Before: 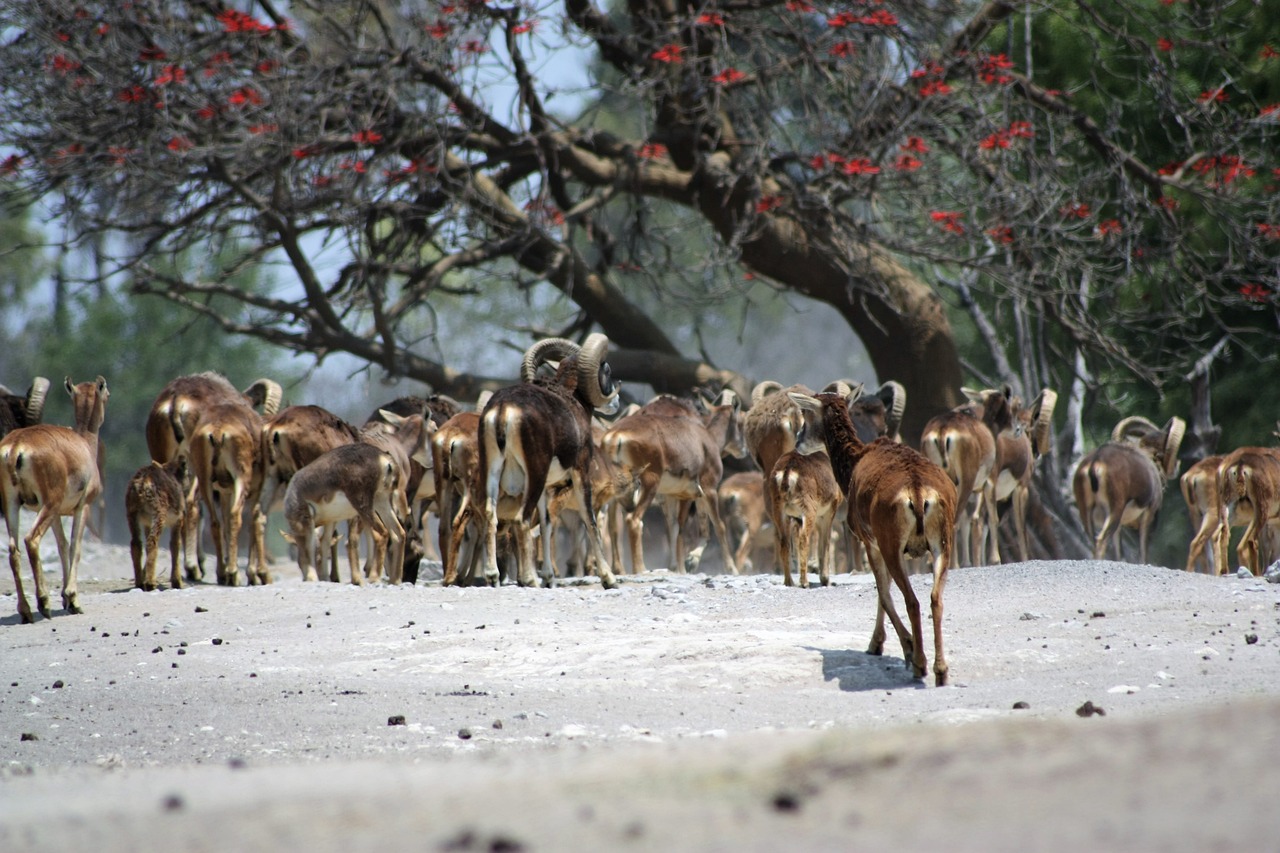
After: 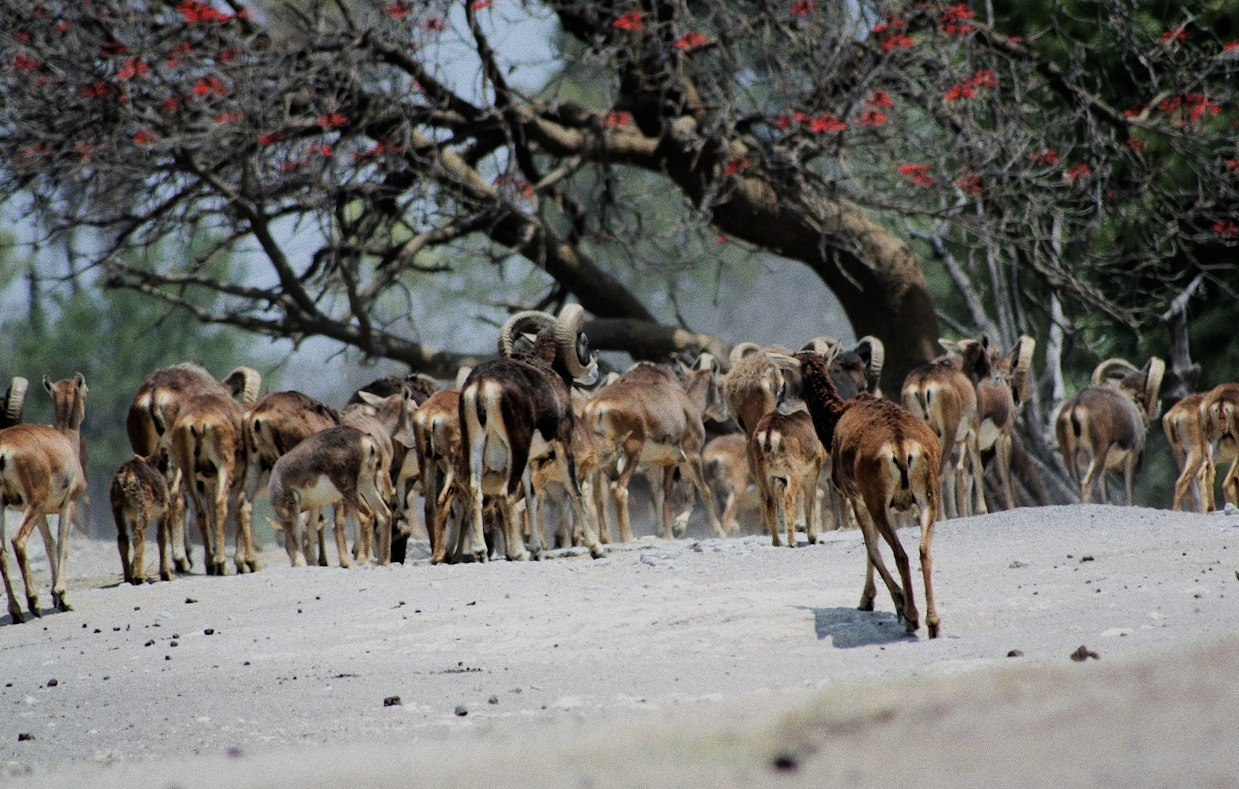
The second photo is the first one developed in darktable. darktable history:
filmic rgb: black relative exposure -6.68 EV, white relative exposure 4.56 EV, hardness 3.25
rotate and perspective: rotation -3°, crop left 0.031, crop right 0.968, crop top 0.07, crop bottom 0.93
grain: strength 26%
